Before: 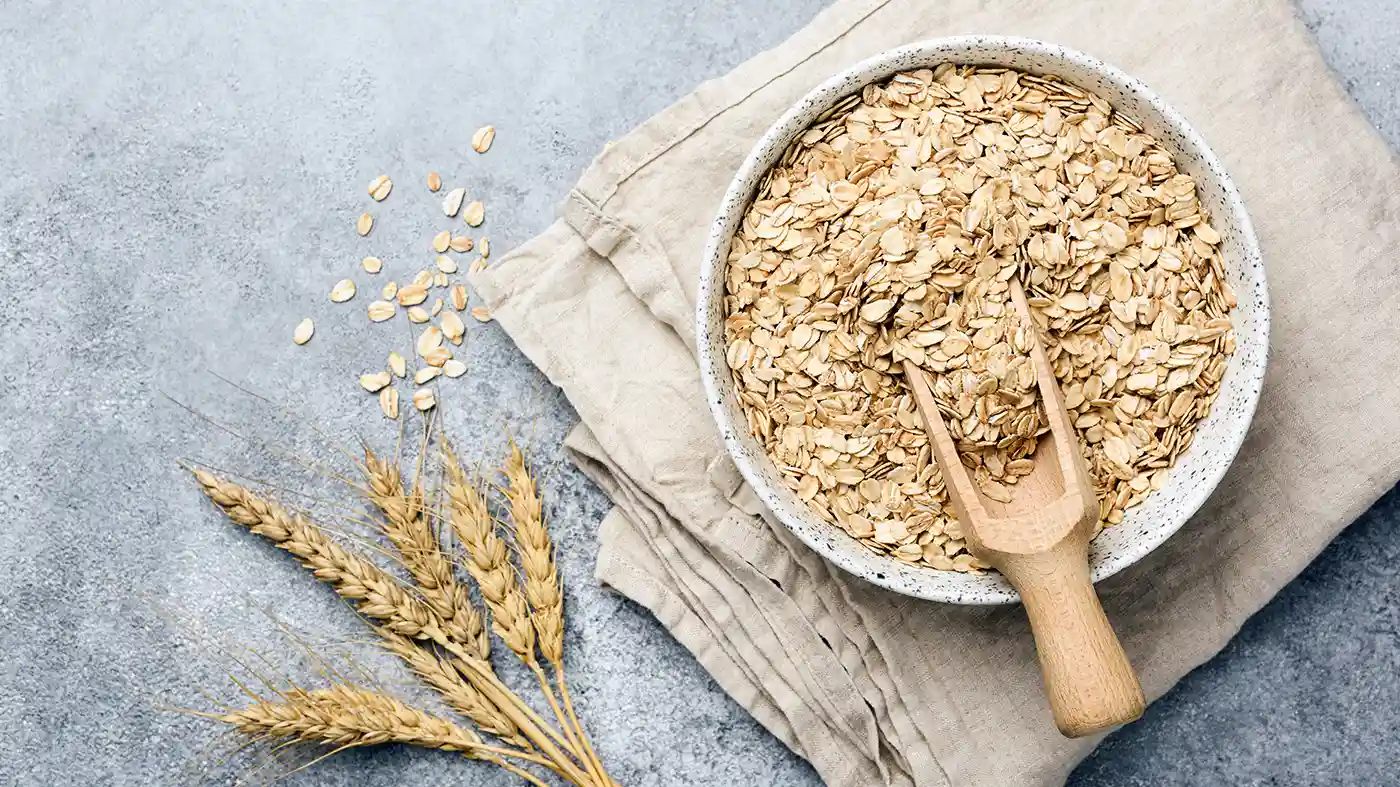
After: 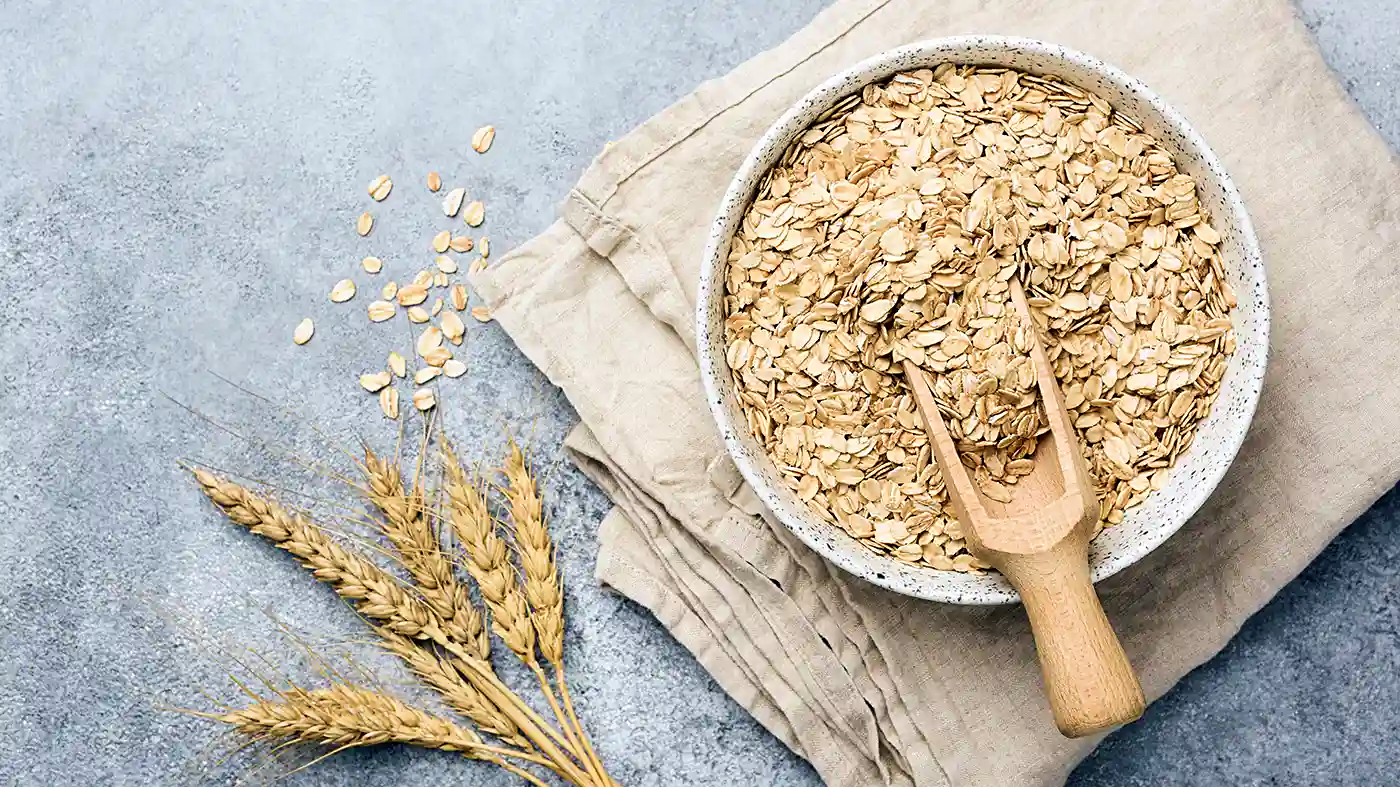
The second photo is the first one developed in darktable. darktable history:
sharpen: amount 0.203
velvia: on, module defaults
